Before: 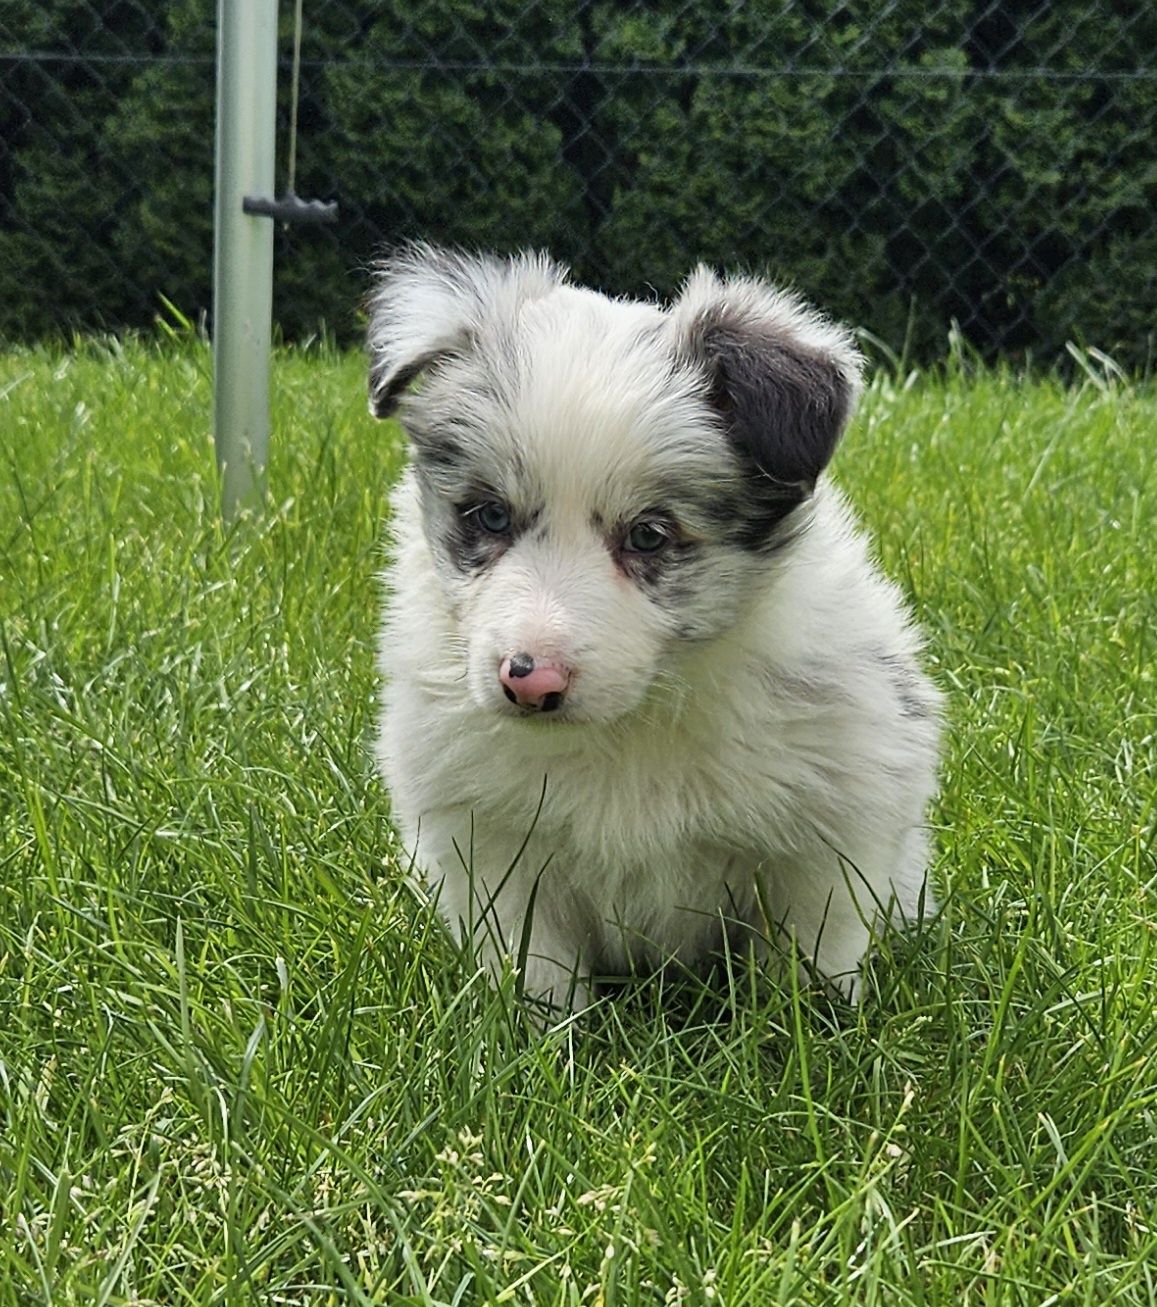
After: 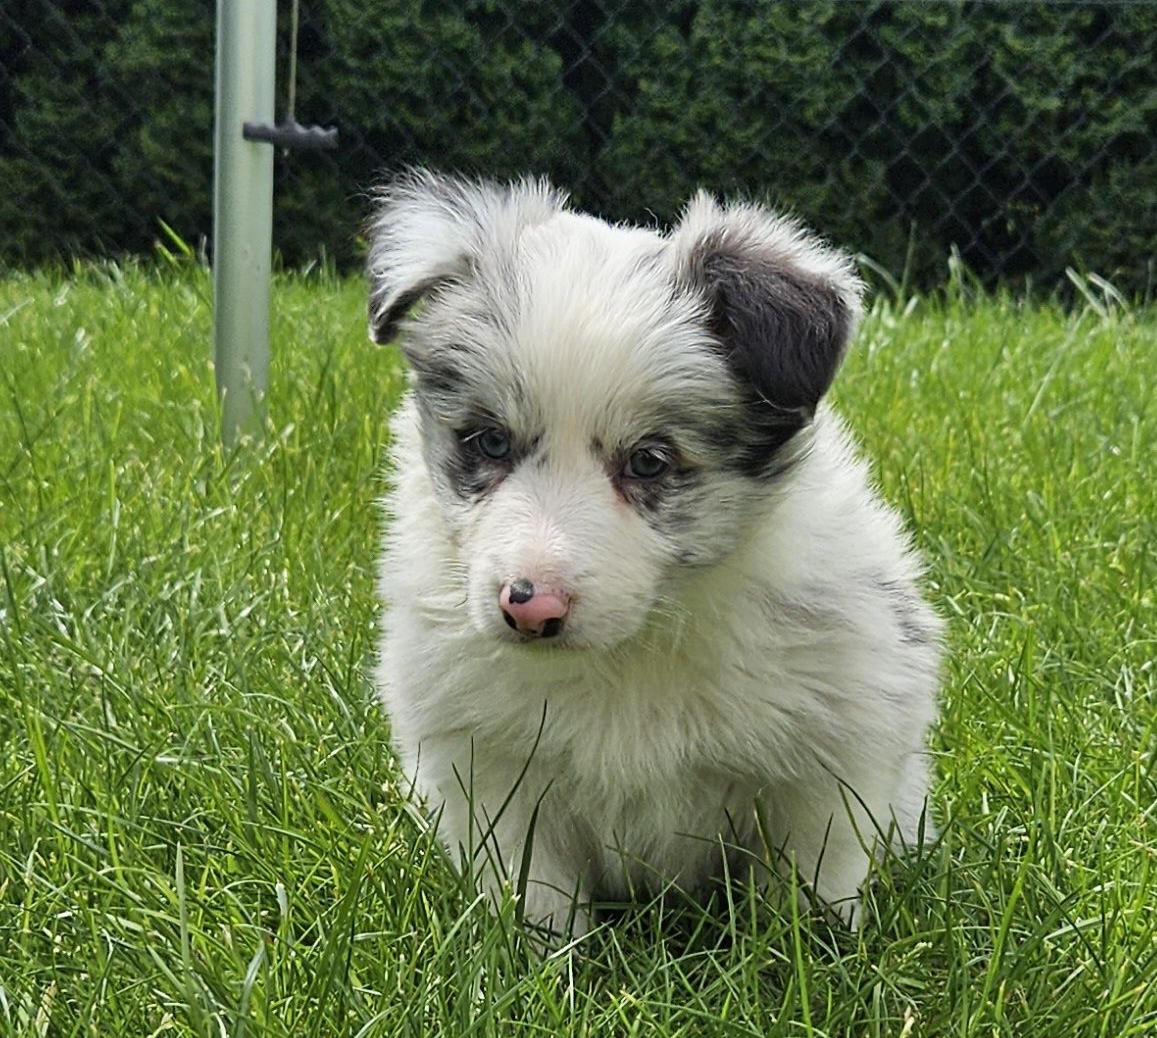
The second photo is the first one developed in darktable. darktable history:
crop and rotate: top 5.664%, bottom 14.843%
